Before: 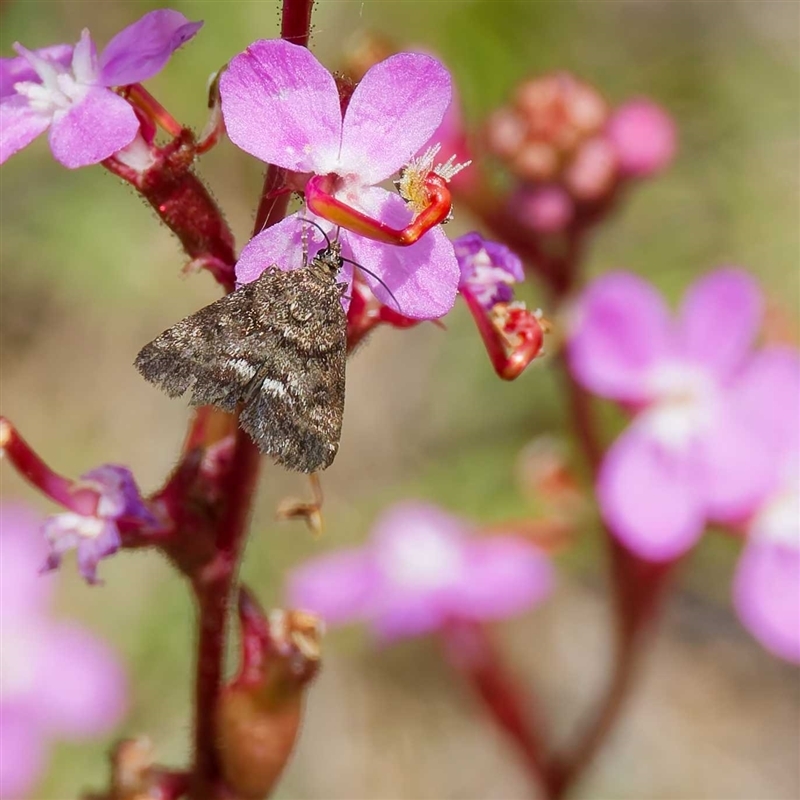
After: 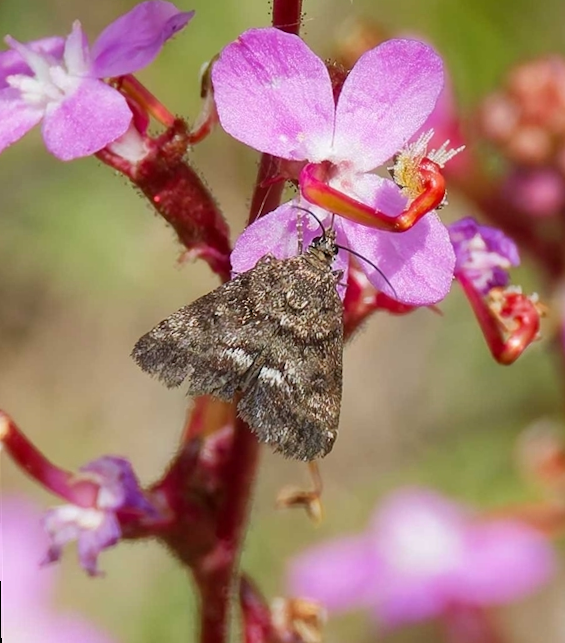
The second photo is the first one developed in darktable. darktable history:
rotate and perspective: rotation -1°, crop left 0.011, crop right 0.989, crop top 0.025, crop bottom 0.975
crop: right 28.885%, bottom 16.626%
